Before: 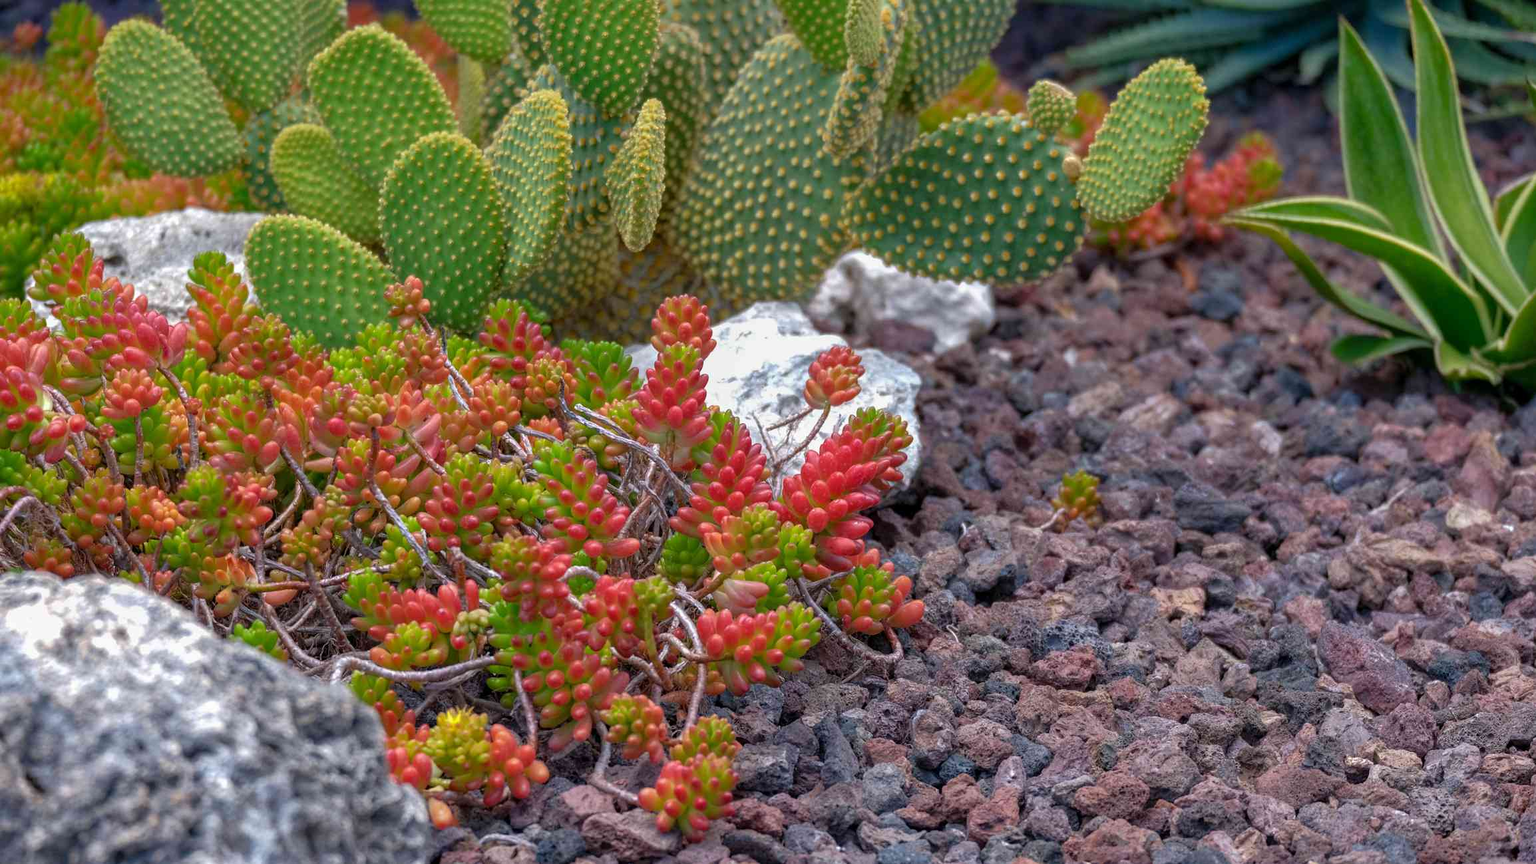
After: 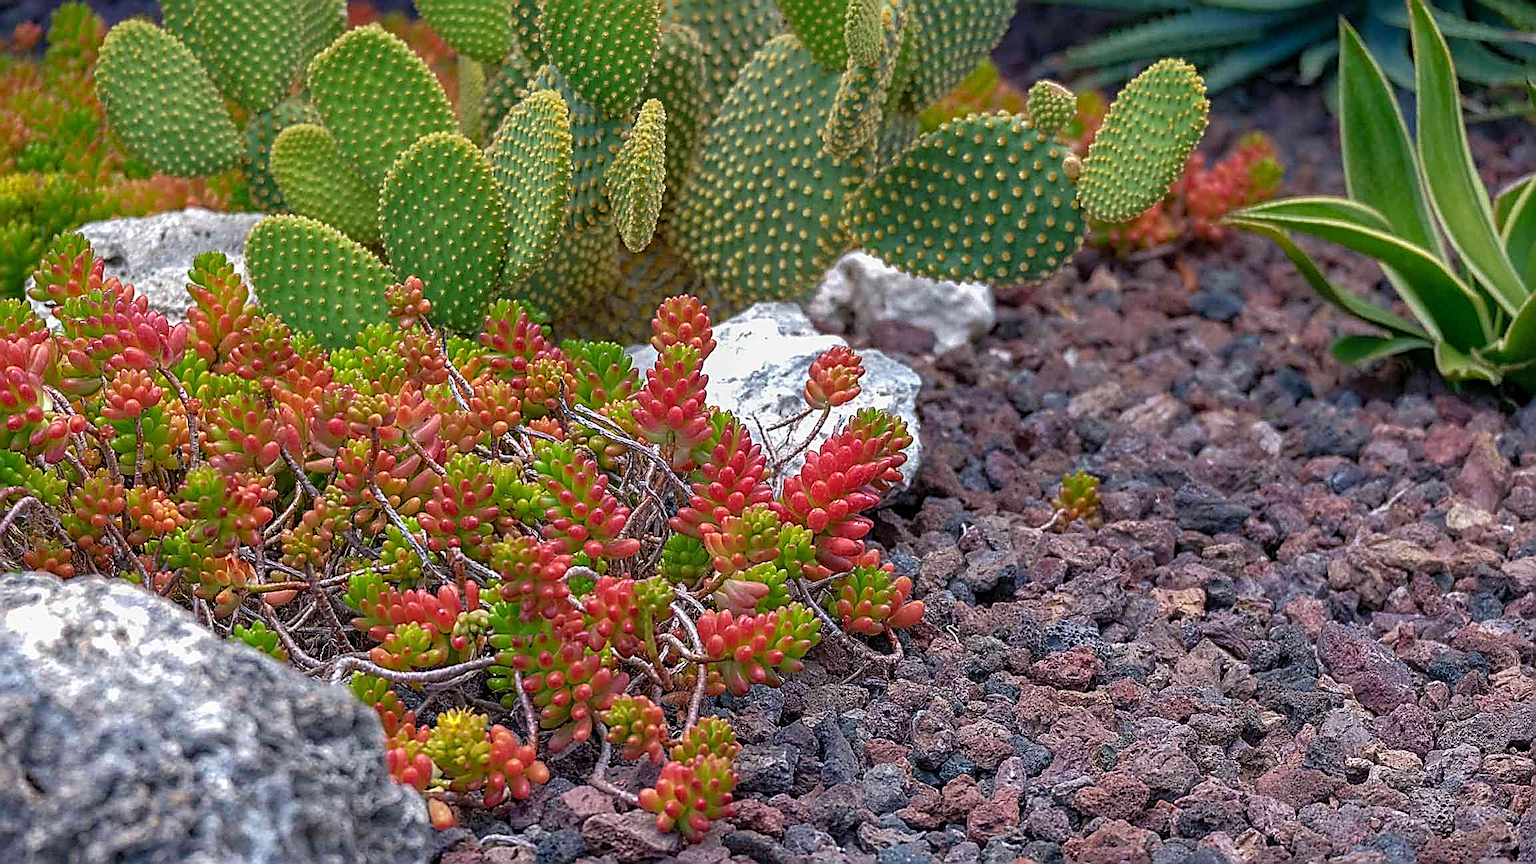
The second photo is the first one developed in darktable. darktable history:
sharpen: amount 1.861
velvia: strength 10%
